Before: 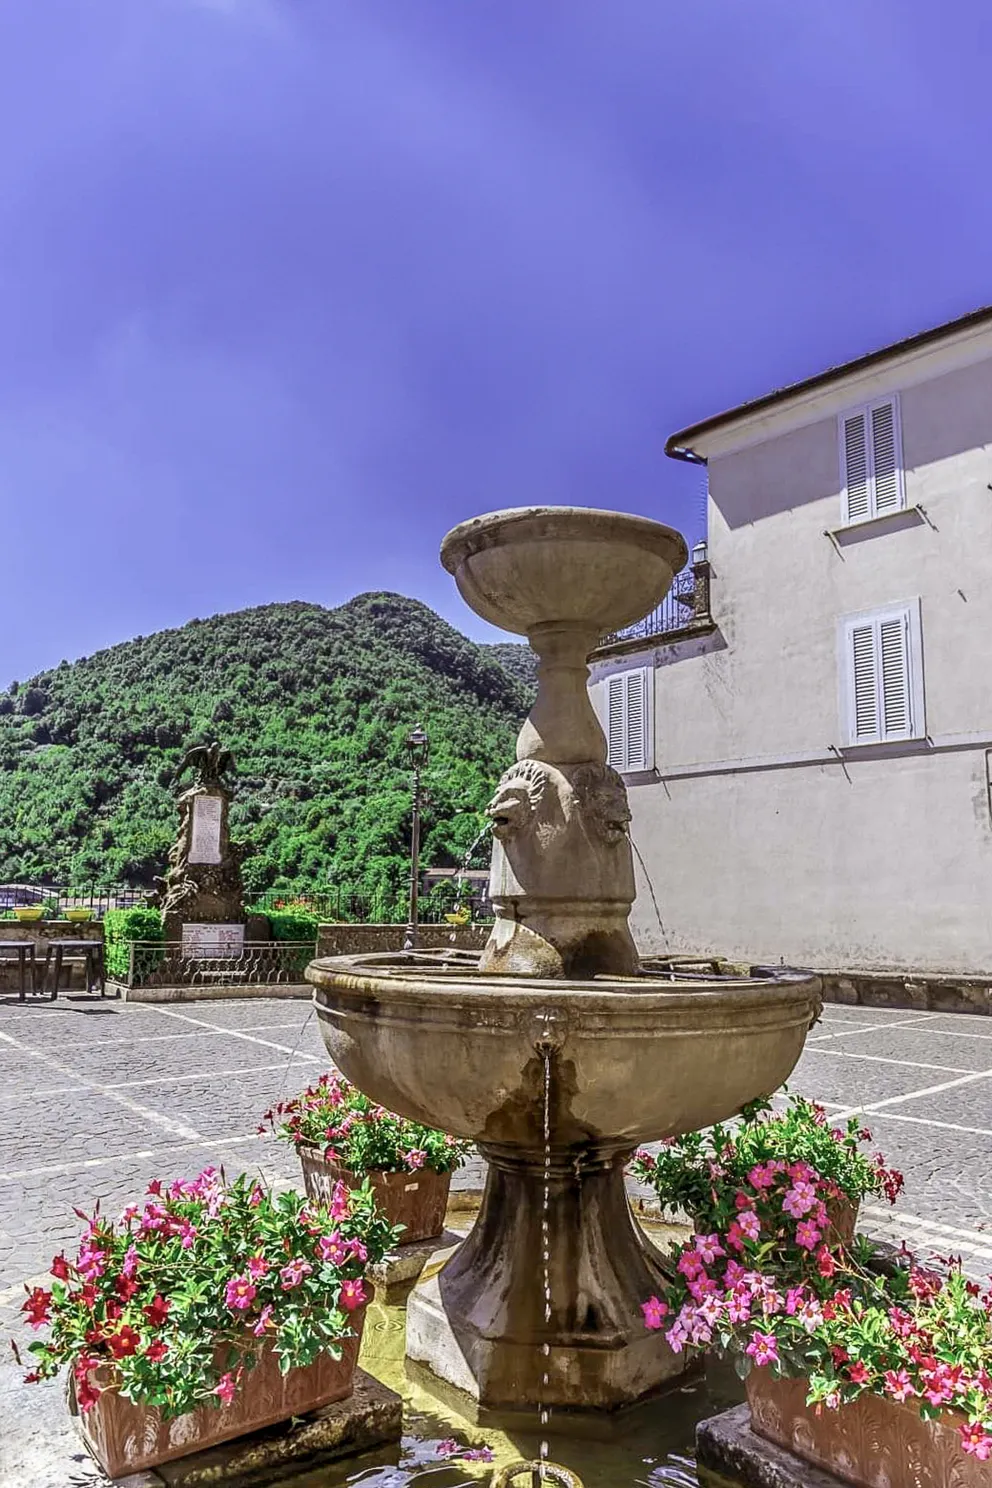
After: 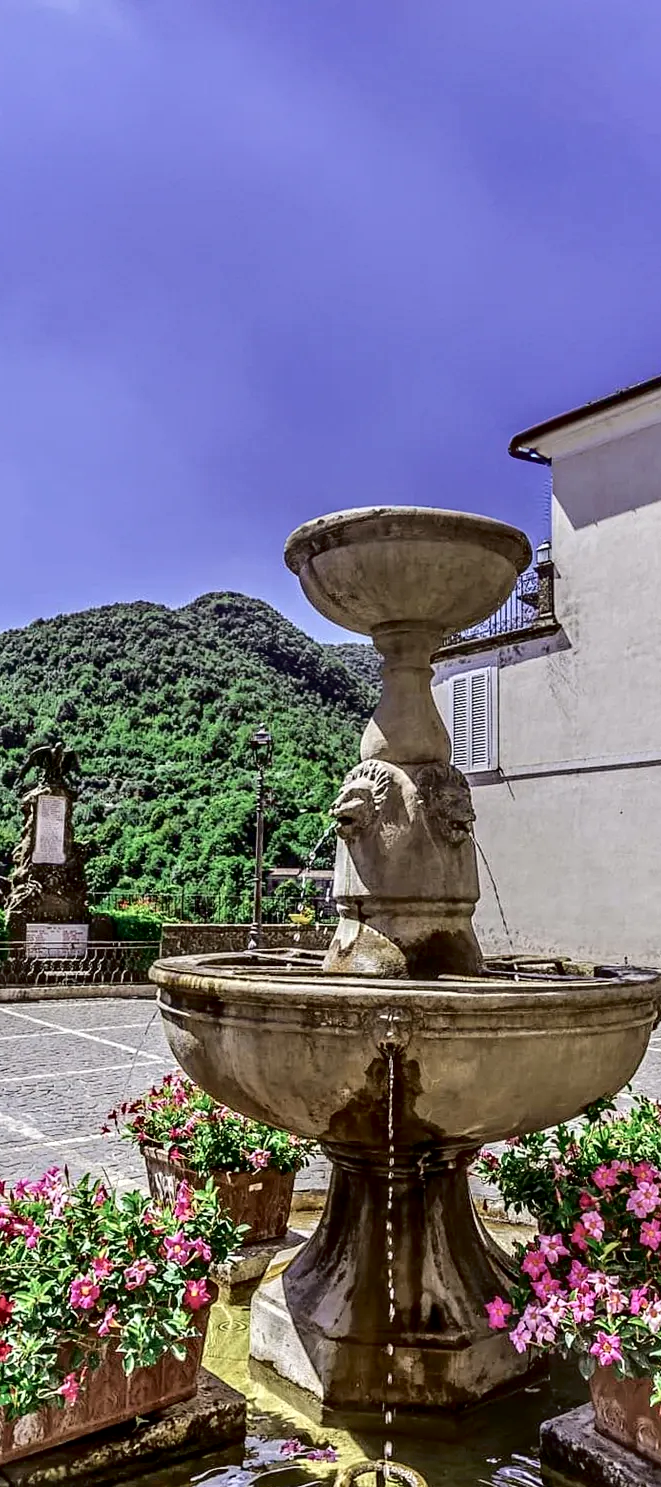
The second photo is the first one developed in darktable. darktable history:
crop and rotate: left 15.754%, right 17.579%
fill light: exposure -2 EV, width 8.6
contrast equalizer: y [[0.5, 0.501, 0.532, 0.538, 0.54, 0.541], [0.5 ×6], [0.5 ×6], [0 ×6], [0 ×6]]
